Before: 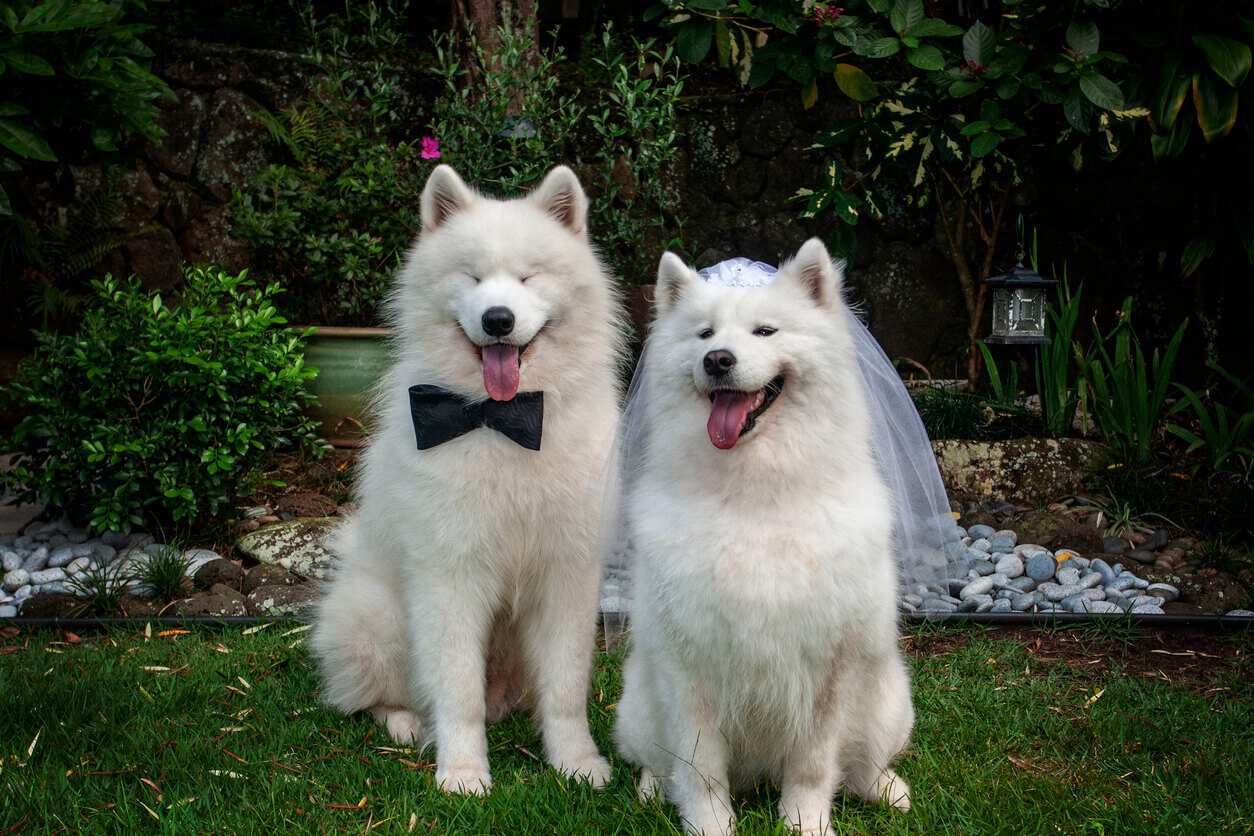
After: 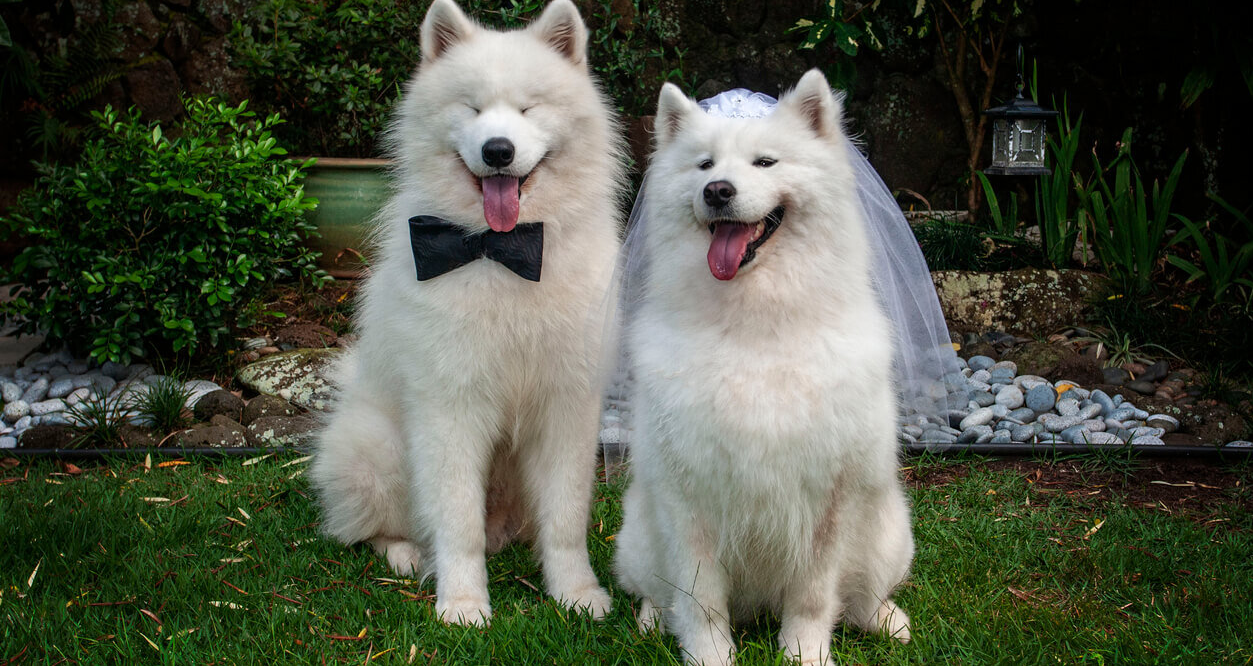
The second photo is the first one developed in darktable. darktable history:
crop and rotate: top 20.223%
